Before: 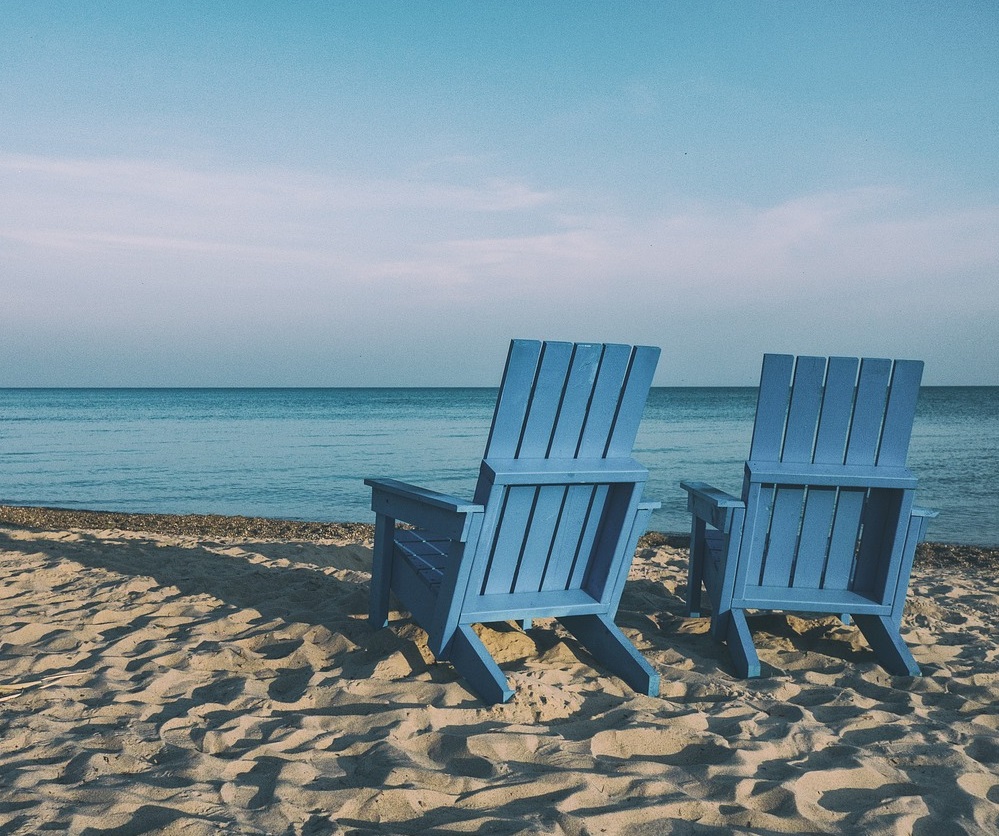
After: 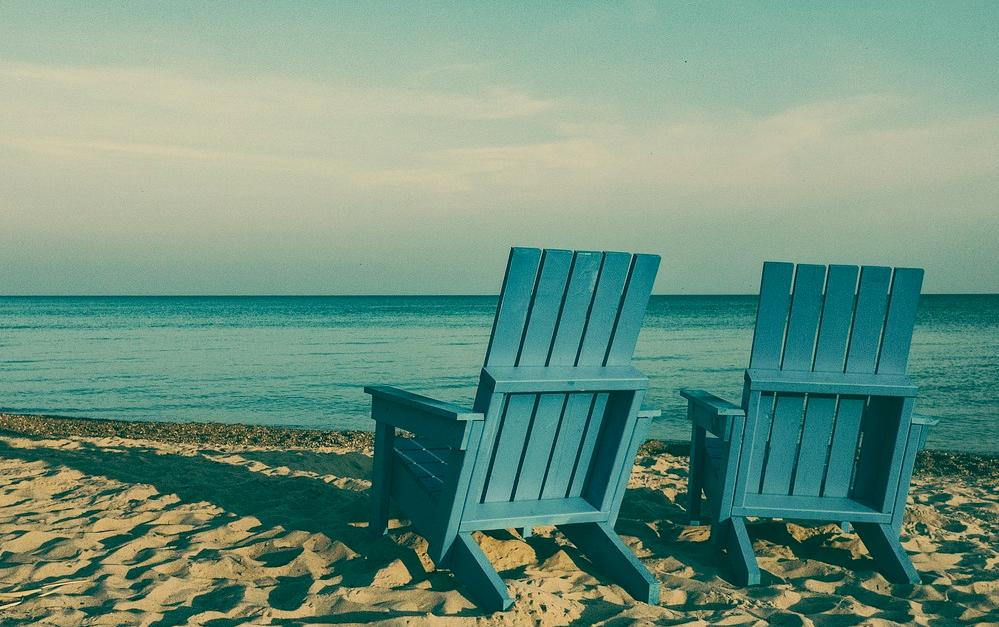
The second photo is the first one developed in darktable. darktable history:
color balance: mode lift, gamma, gain (sRGB), lift [1, 0.69, 1, 1], gamma [1, 1.482, 1, 1], gain [1, 1, 1, 0.802]
crop: top 11.038%, bottom 13.962%
